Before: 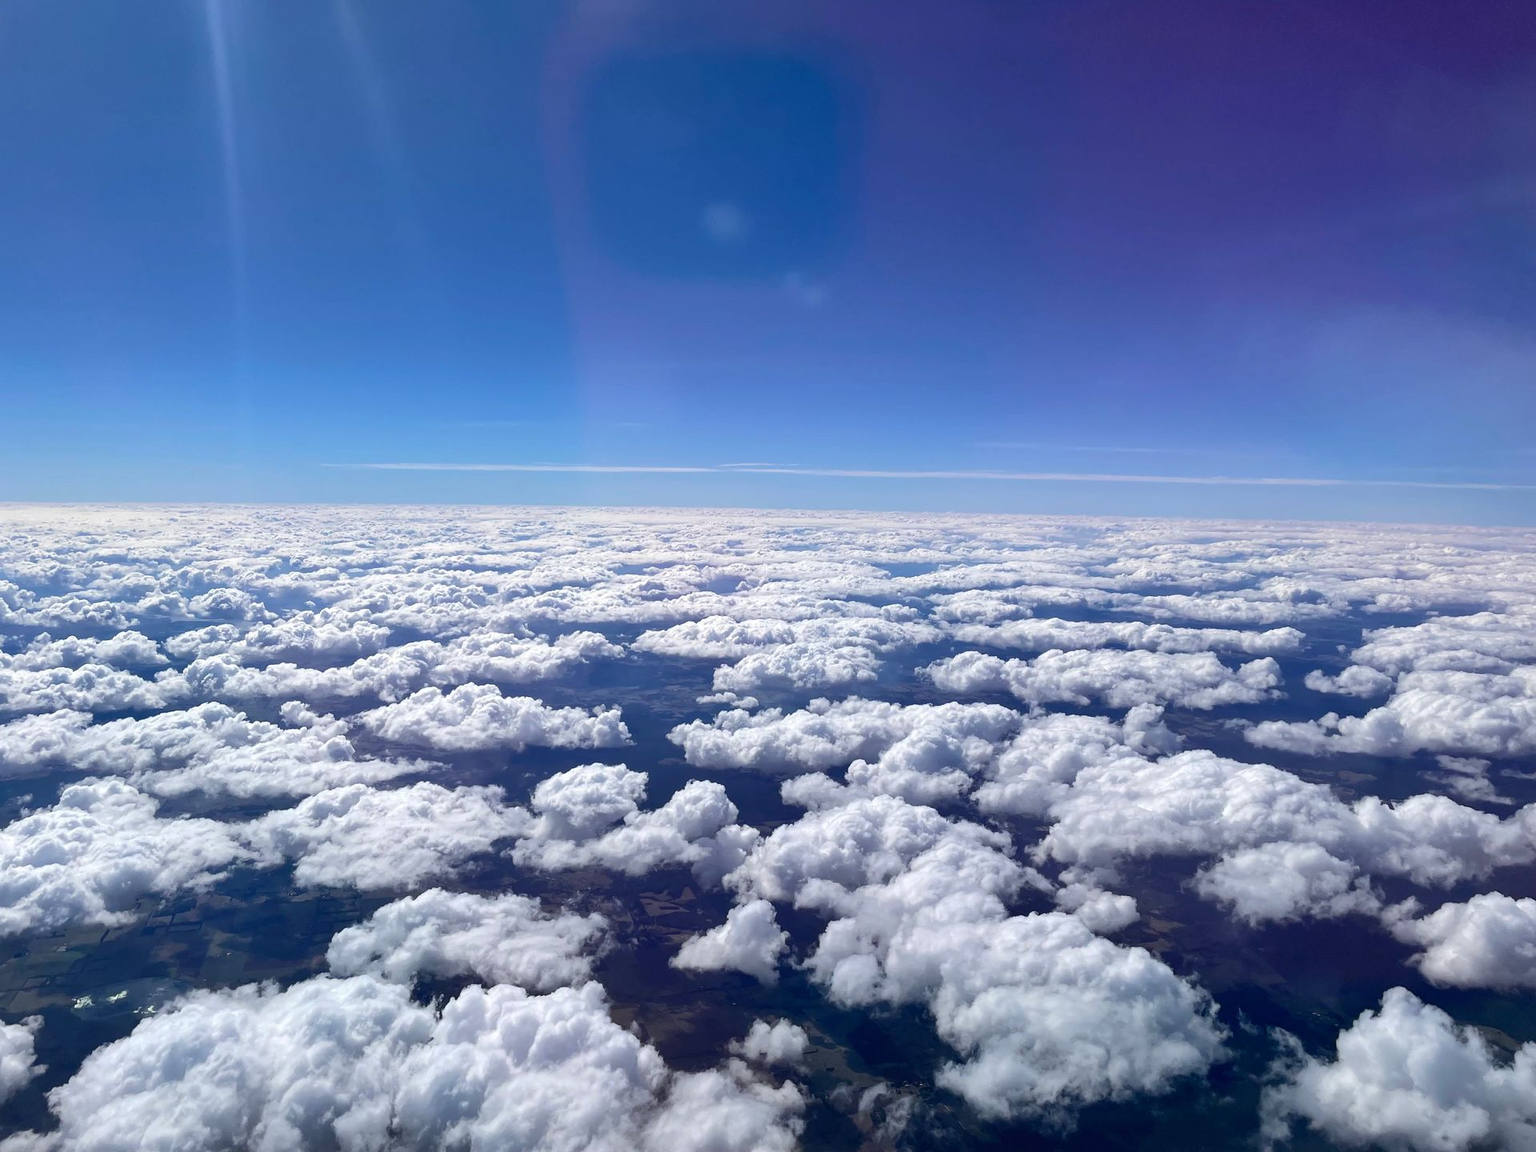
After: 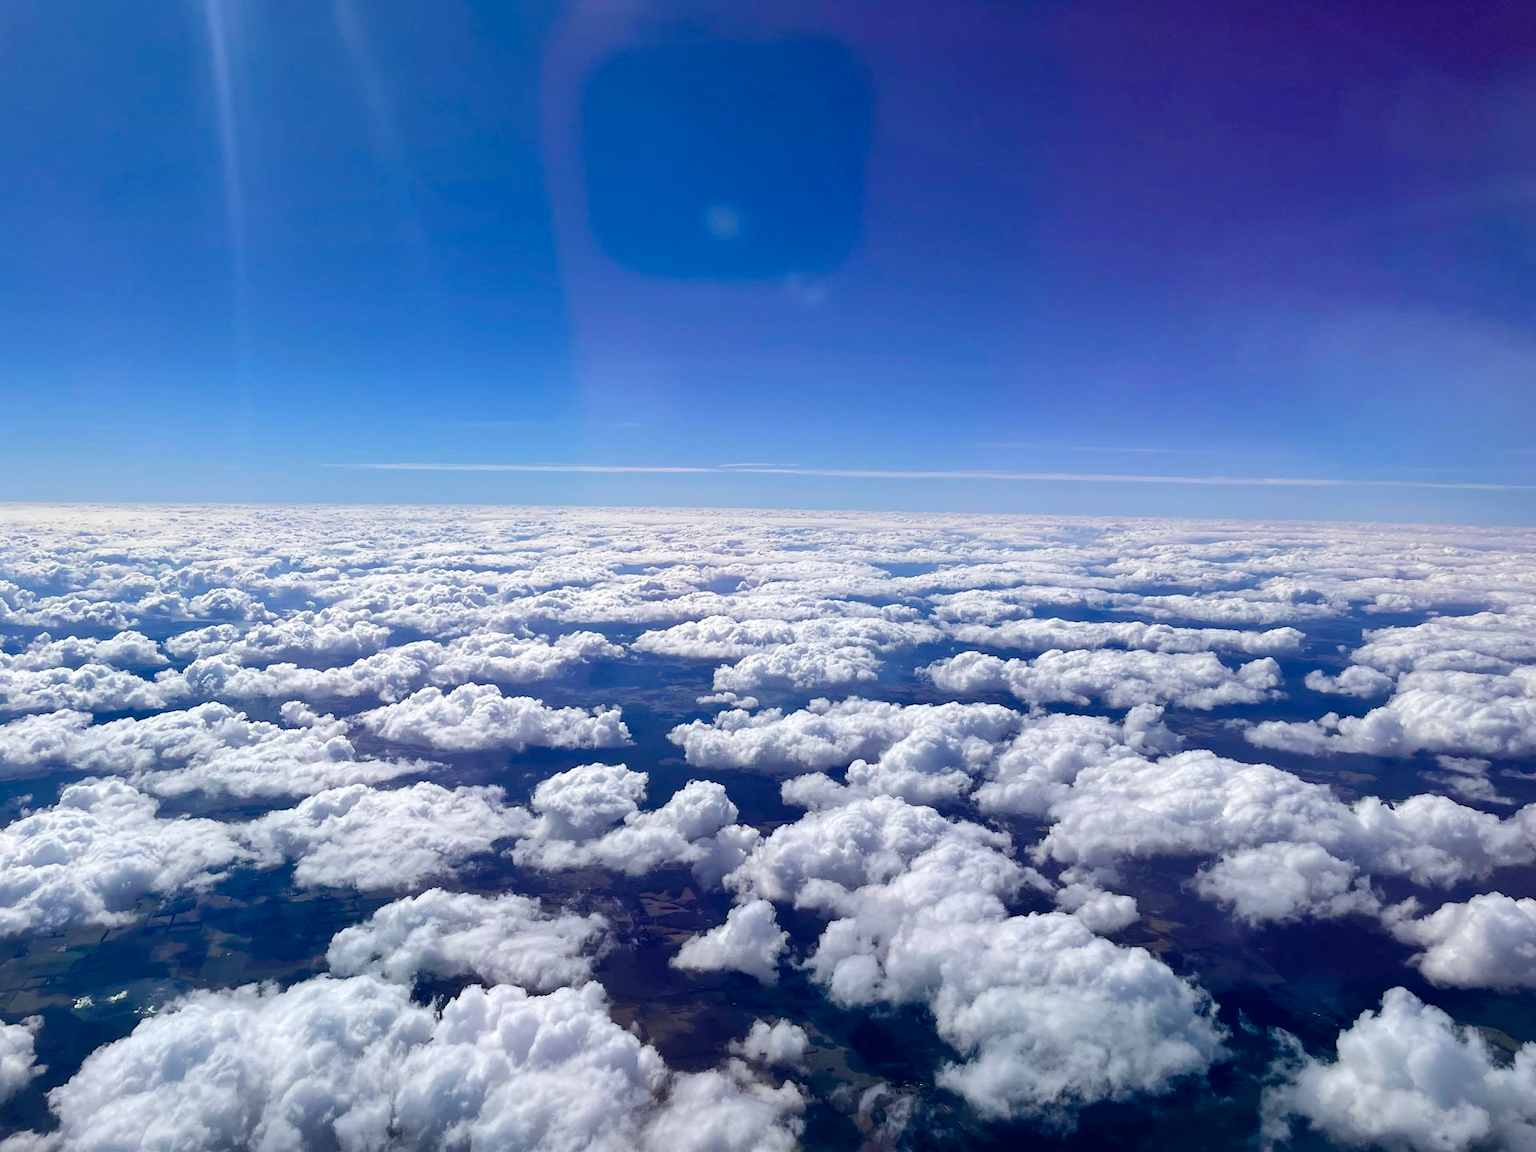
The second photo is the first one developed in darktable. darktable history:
color balance rgb: white fulcrum 1.01 EV, perceptual saturation grading › global saturation 20%, perceptual saturation grading › highlights -25.154%, perceptual saturation grading › shadows 25.285%
